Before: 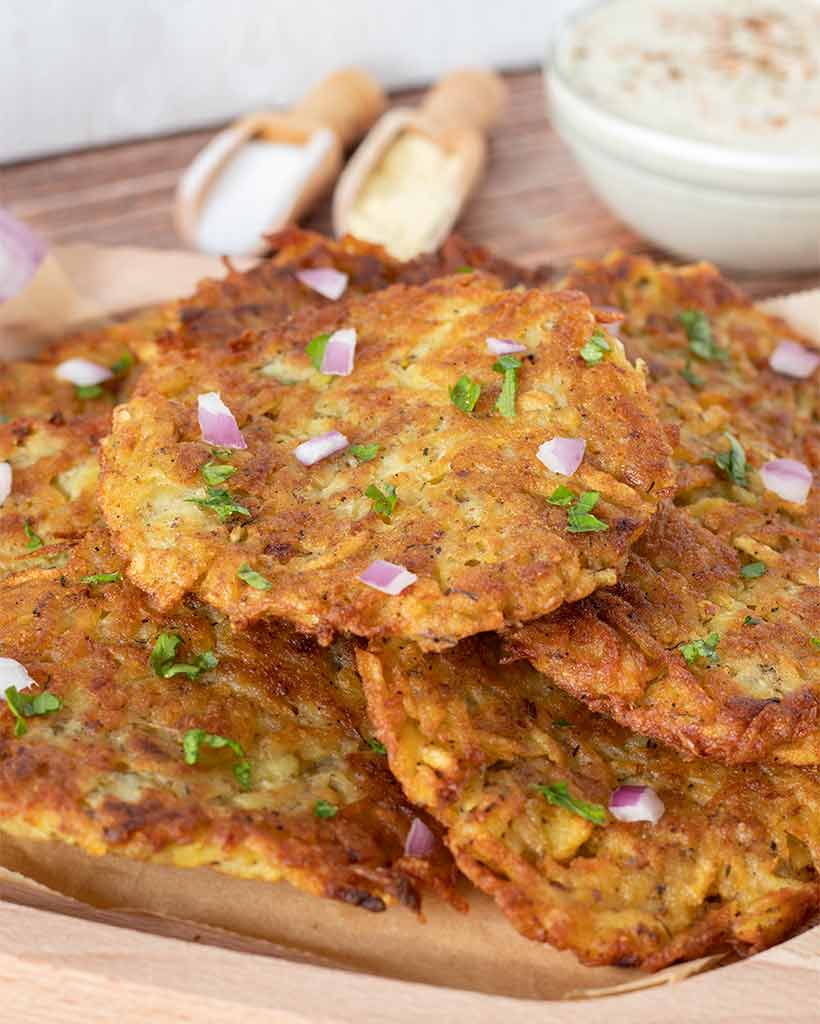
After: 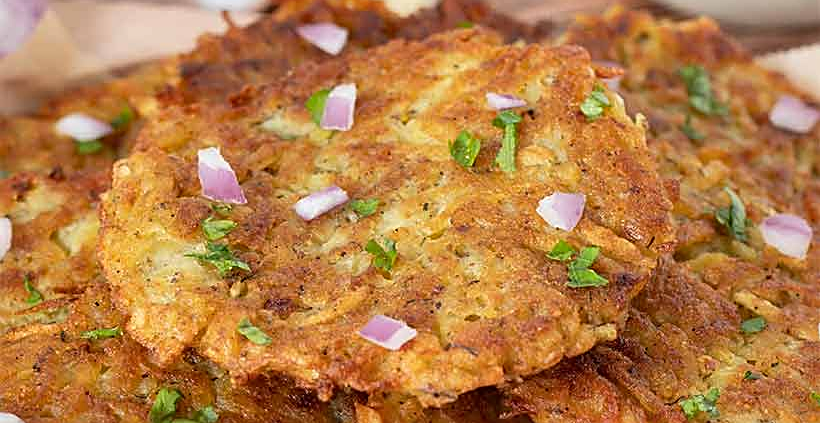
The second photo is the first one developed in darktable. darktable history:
crop and rotate: top 23.994%, bottom 34.629%
sharpen: on, module defaults
shadows and highlights: soften with gaussian
